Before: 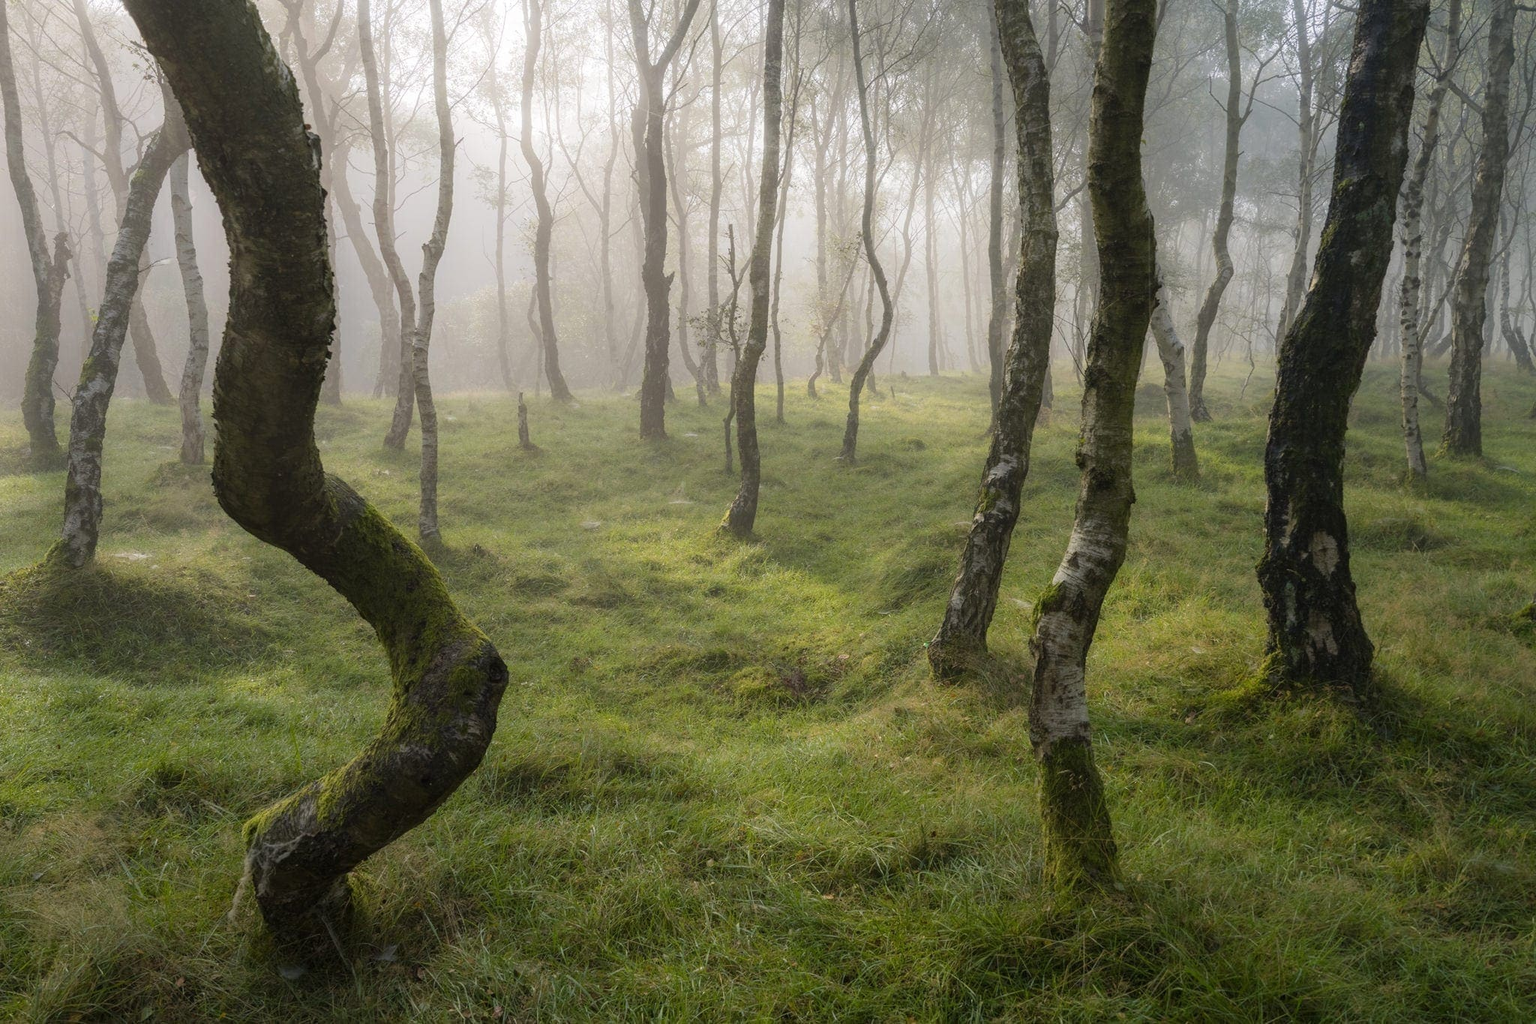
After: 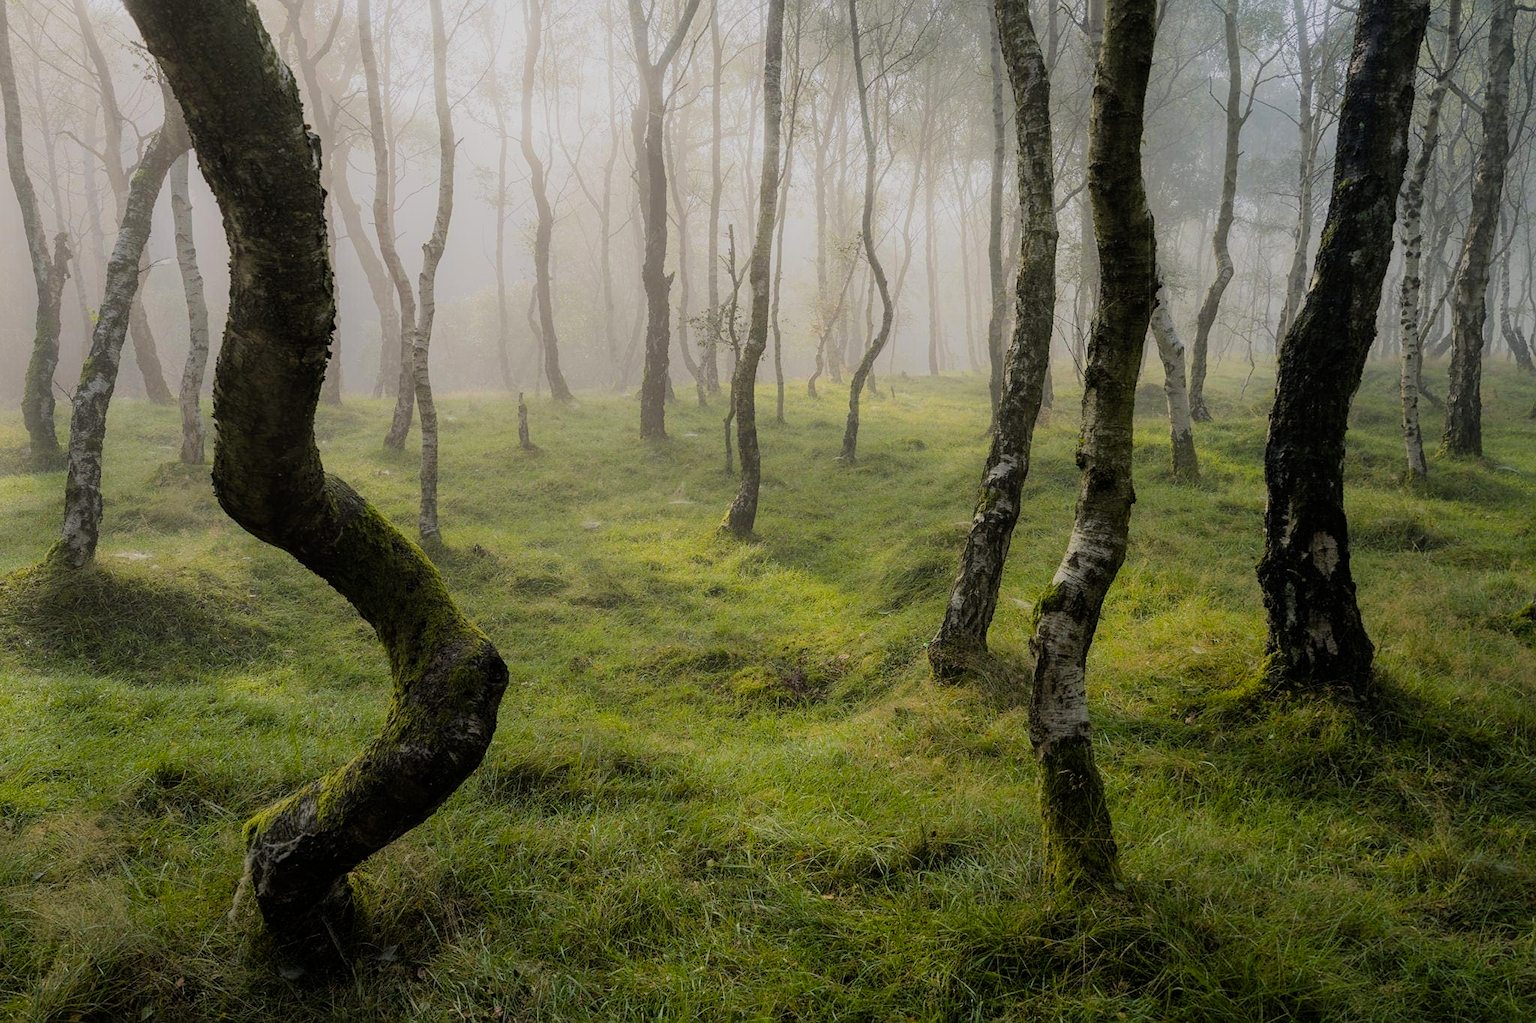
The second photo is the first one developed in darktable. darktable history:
sharpen: amount 0.21
color balance rgb: perceptual saturation grading › global saturation 17.236%, global vibrance 4.978%
filmic rgb: black relative exposure -9.28 EV, white relative exposure 6.8 EV, hardness 3.1, contrast 1.061, color science v6 (2022)
